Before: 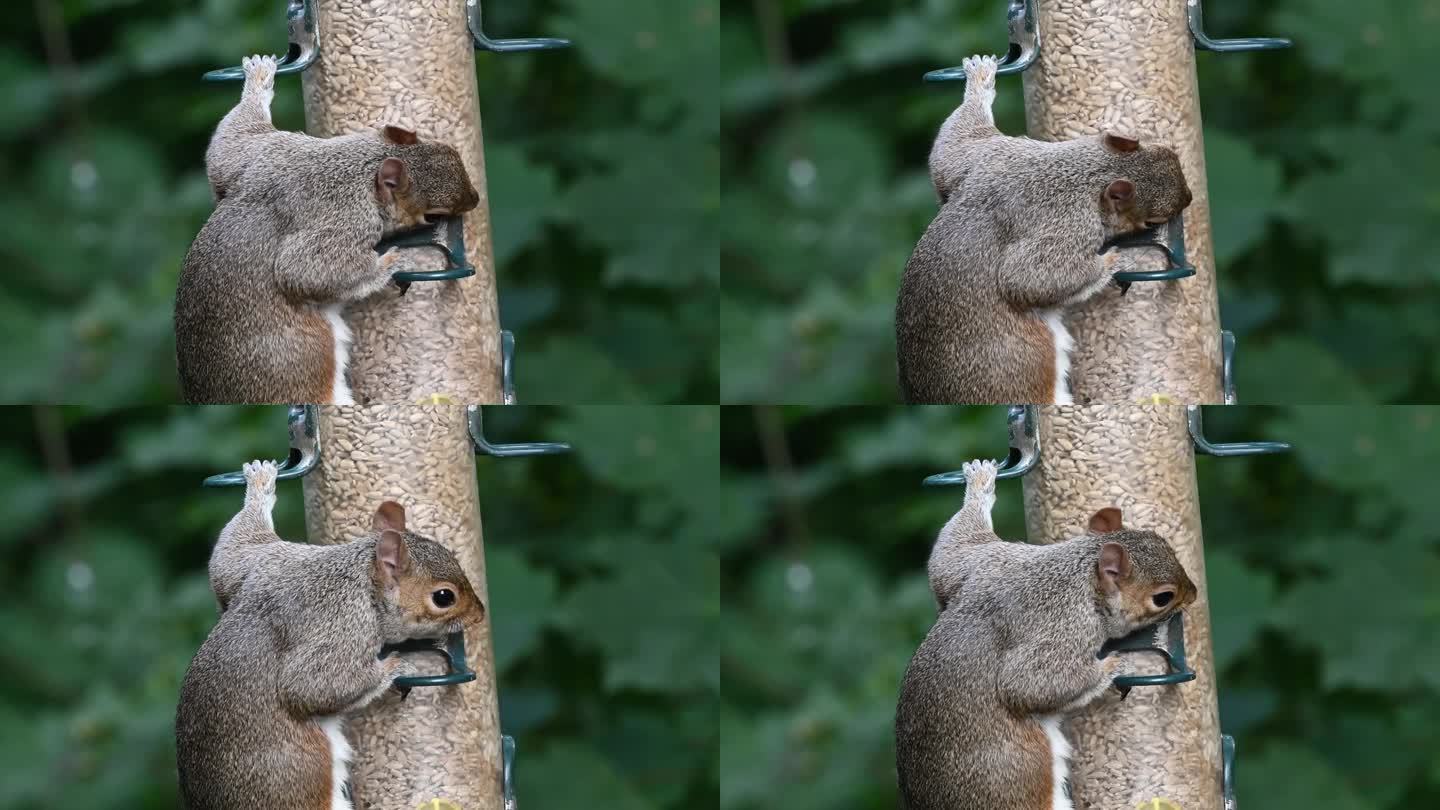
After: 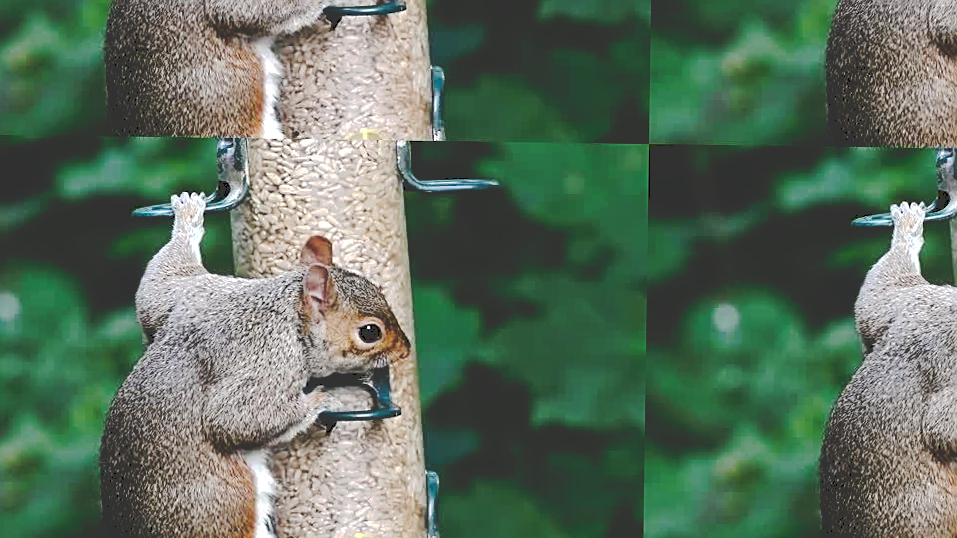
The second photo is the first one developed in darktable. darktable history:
crop and rotate: angle -0.82°, left 3.85%, top 31.828%, right 27.992%
sharpen: on, module defaults
tone curve: curves: ch0 [(0, 0) (0.003, 0.198) (0.011, 0.198) (0.025, 0.198) (0.044, 0.198) (0.069, 0.201) (0.1, 0.202) (0.136, 0.207) (0.177, 0.212) (0.224, 0.222) (0.277, 0.27) (0.335, 0.332) (0.399, 0.422) (0.468, 0.542) (0.543, 0.626) (0.623, 0.698) (0.709, 0.764) (0.801, 0.82) (0.898, 0.863) (1, 1)], preserve colors none
exposure: black level correction 0, exposure 0.4 EV, compensate exposure bias true, compensate highlight preservation false
